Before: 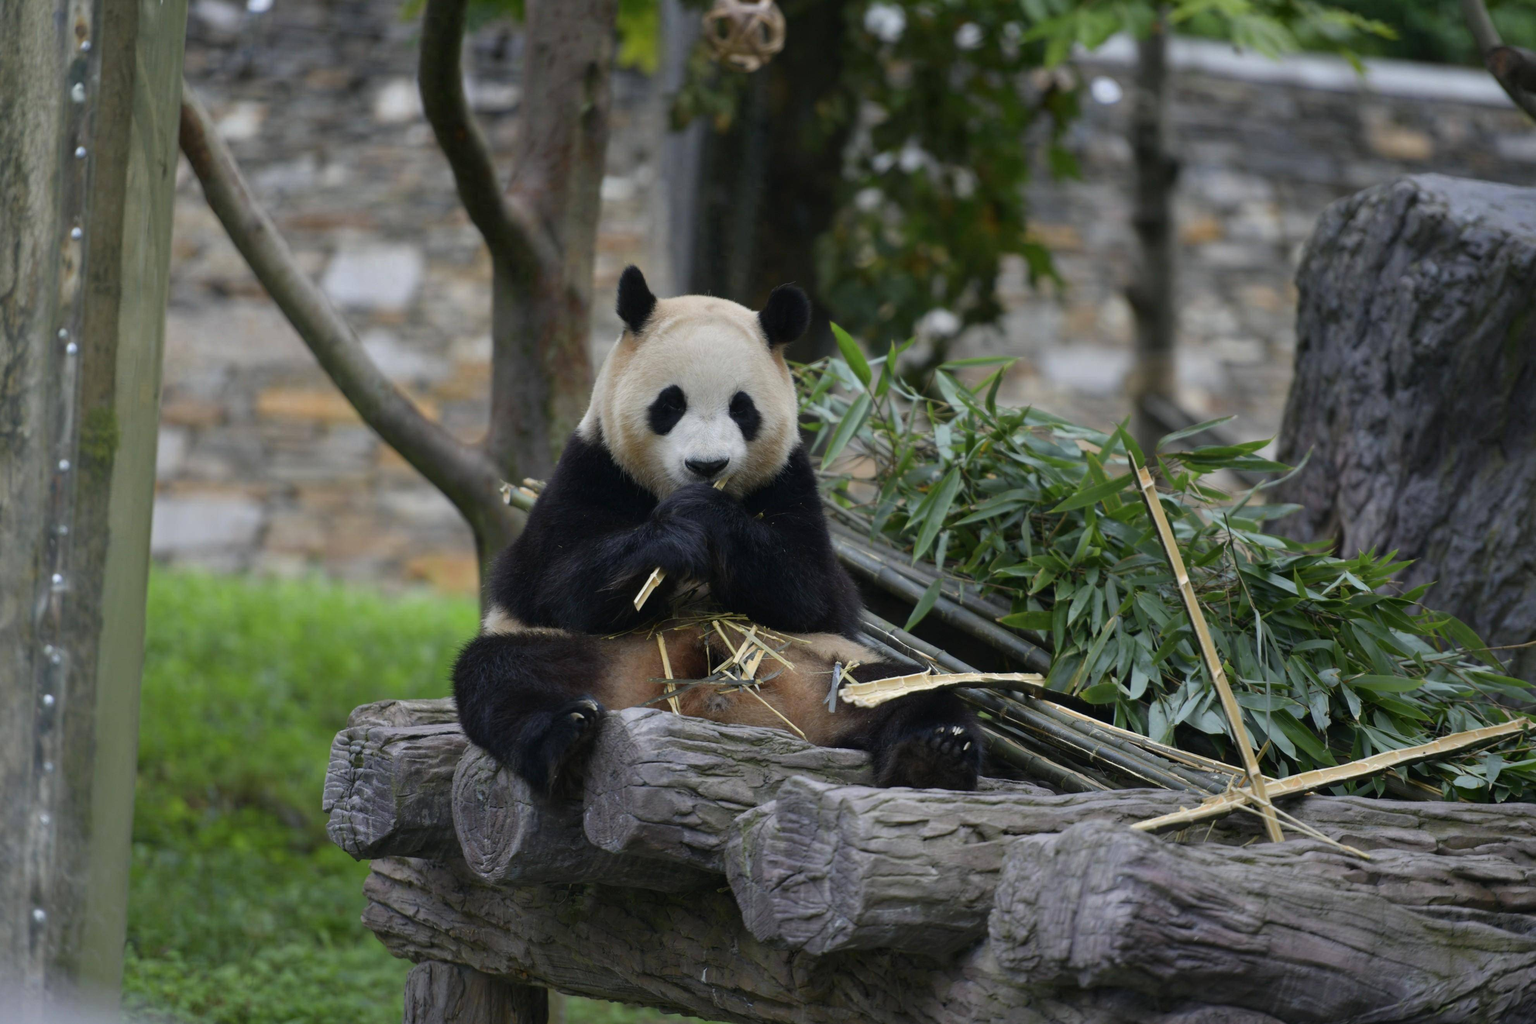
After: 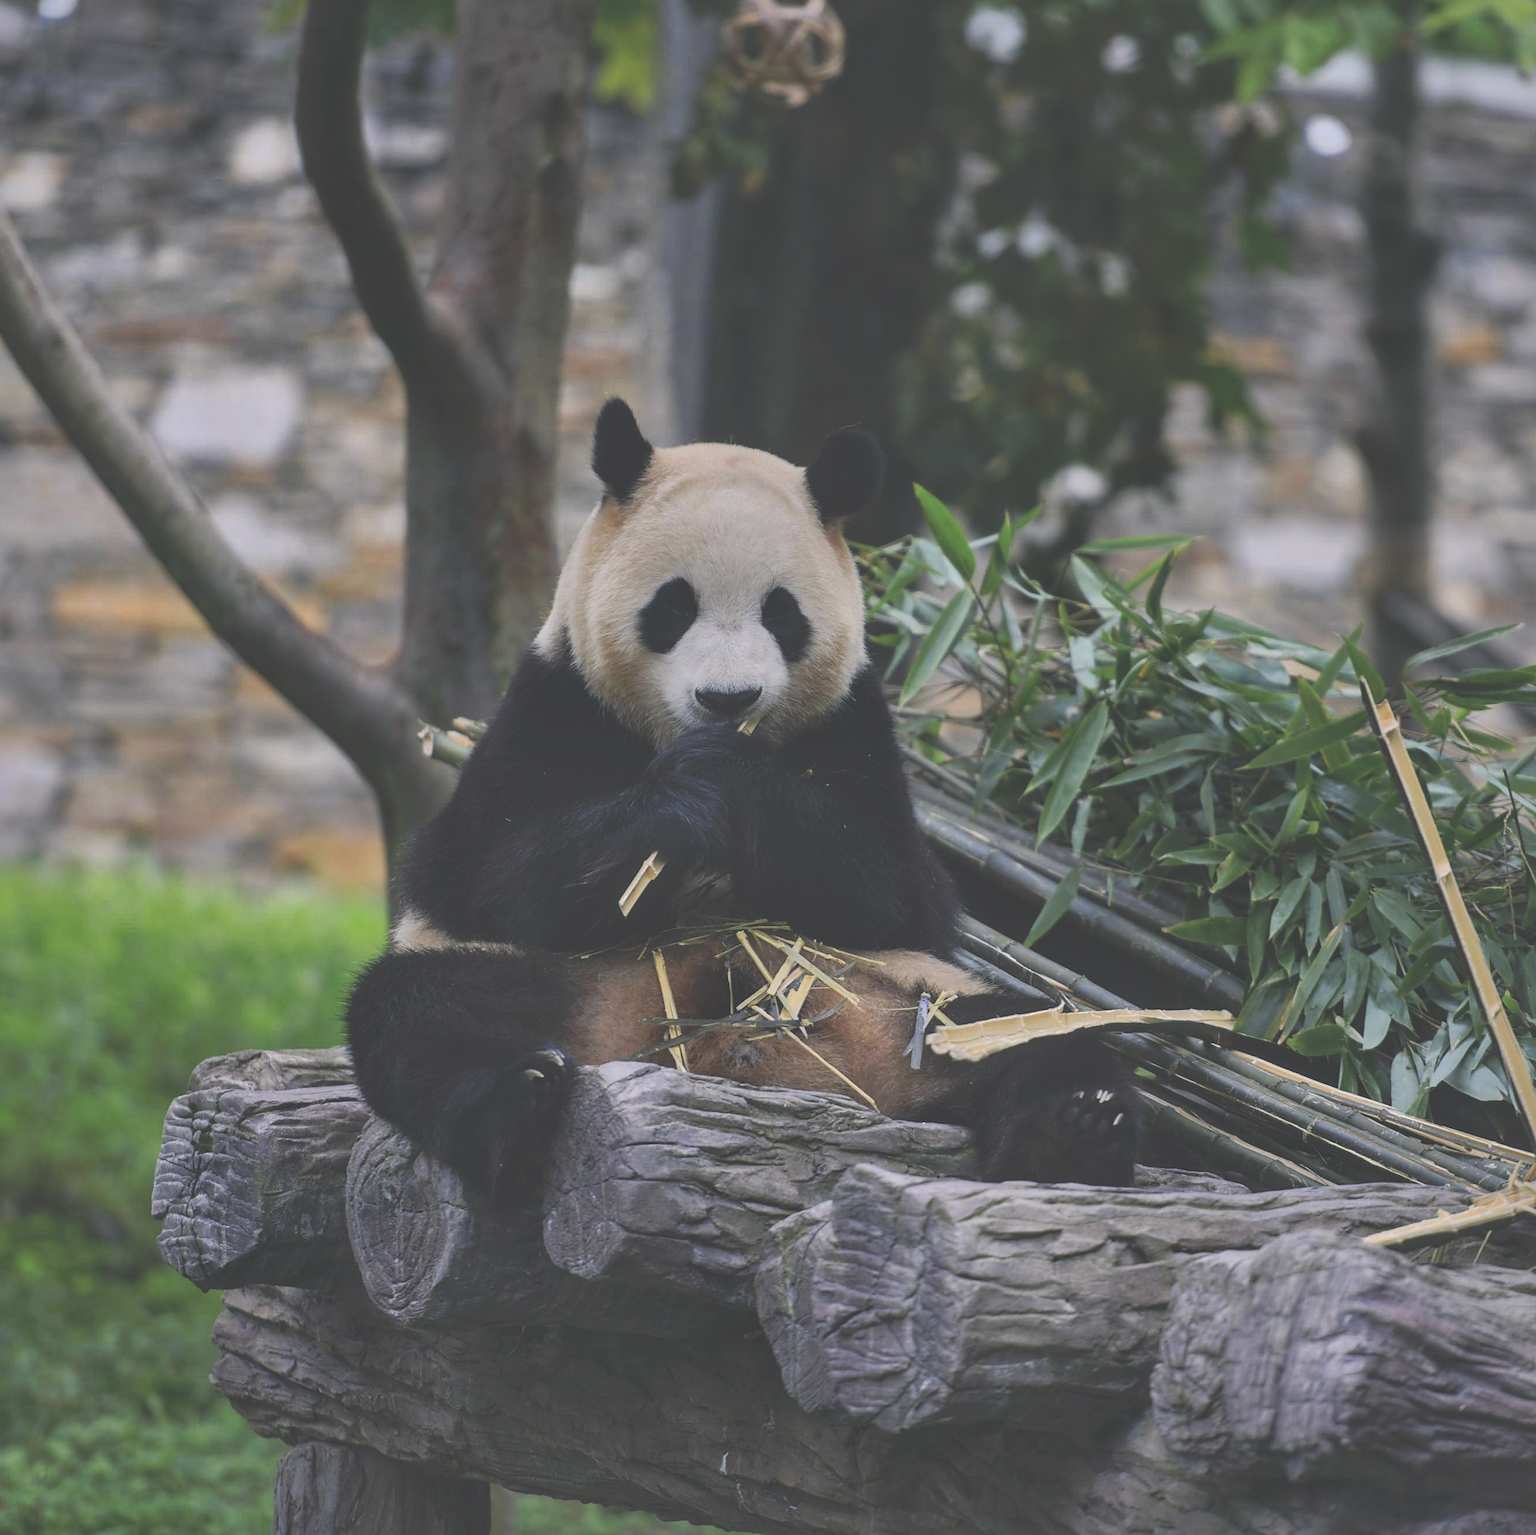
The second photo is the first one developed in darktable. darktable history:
shadows and highlights: shadows 38.43, highlights -74.54
crop and rotate: left 14.436%, right 18.898%
local contrast: on, module defaults
sharpen: on, module defaults
color balance rgb: shadows lift › chroma 1.41%, shadows lift › hue 260°, power › chroma 0.5%, power › hue 260°, highlights gain › chroma 1%, highlights gain › hue 27°, saturation formula JzAzBz (2021)
tone curve: curves: ch0 [(0, 0) (0.003, 0.224) (0.011, 0.229) (0.025, 0.234) (0.044, 0.242) (0.069, 0.249) (0.1, 0.256) (0.136, 0.265) (0.177, 0.285) (0.224, 0.304) (0.277, 0.337) (0.335, 0.385) (0.399, 0.435) (0.468, 0.507) (0.543, 0.59) (0.623, 0.674) (0.709, 0.763) (0.801, 0.852) (0.898, 0.931) (1, 1)], preserve colors none
exposure: black level correction -0.014, exposure -0.193 EV, compensate highlight preservation false
